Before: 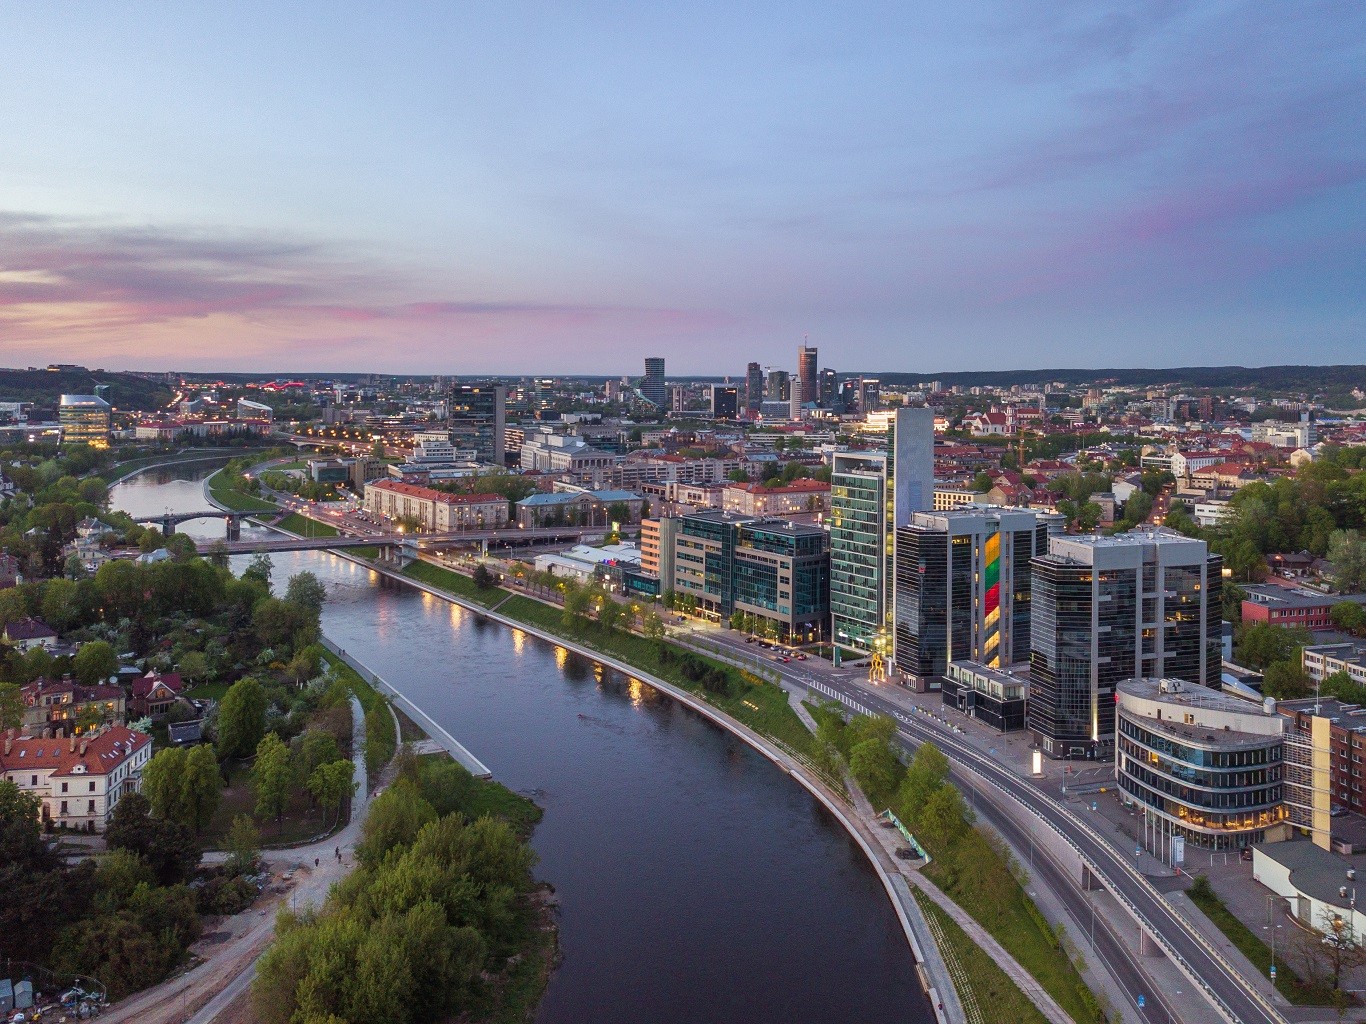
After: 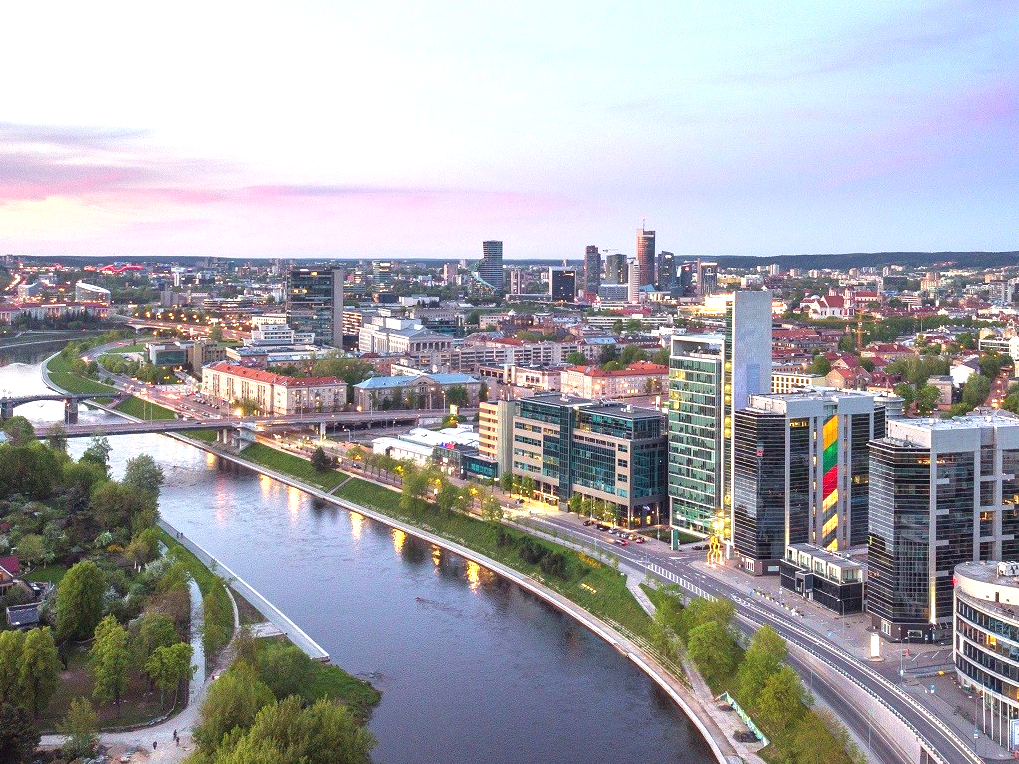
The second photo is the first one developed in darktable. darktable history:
crop and rotate: left 11.864%, top 11.484%, right 13.495%, bottom 13.817%
color correction: highlights b* 2.99
exposure: black level correction 0, exposure 1.192 EV, compensate exposure bias true, compensate highlight preservation false
